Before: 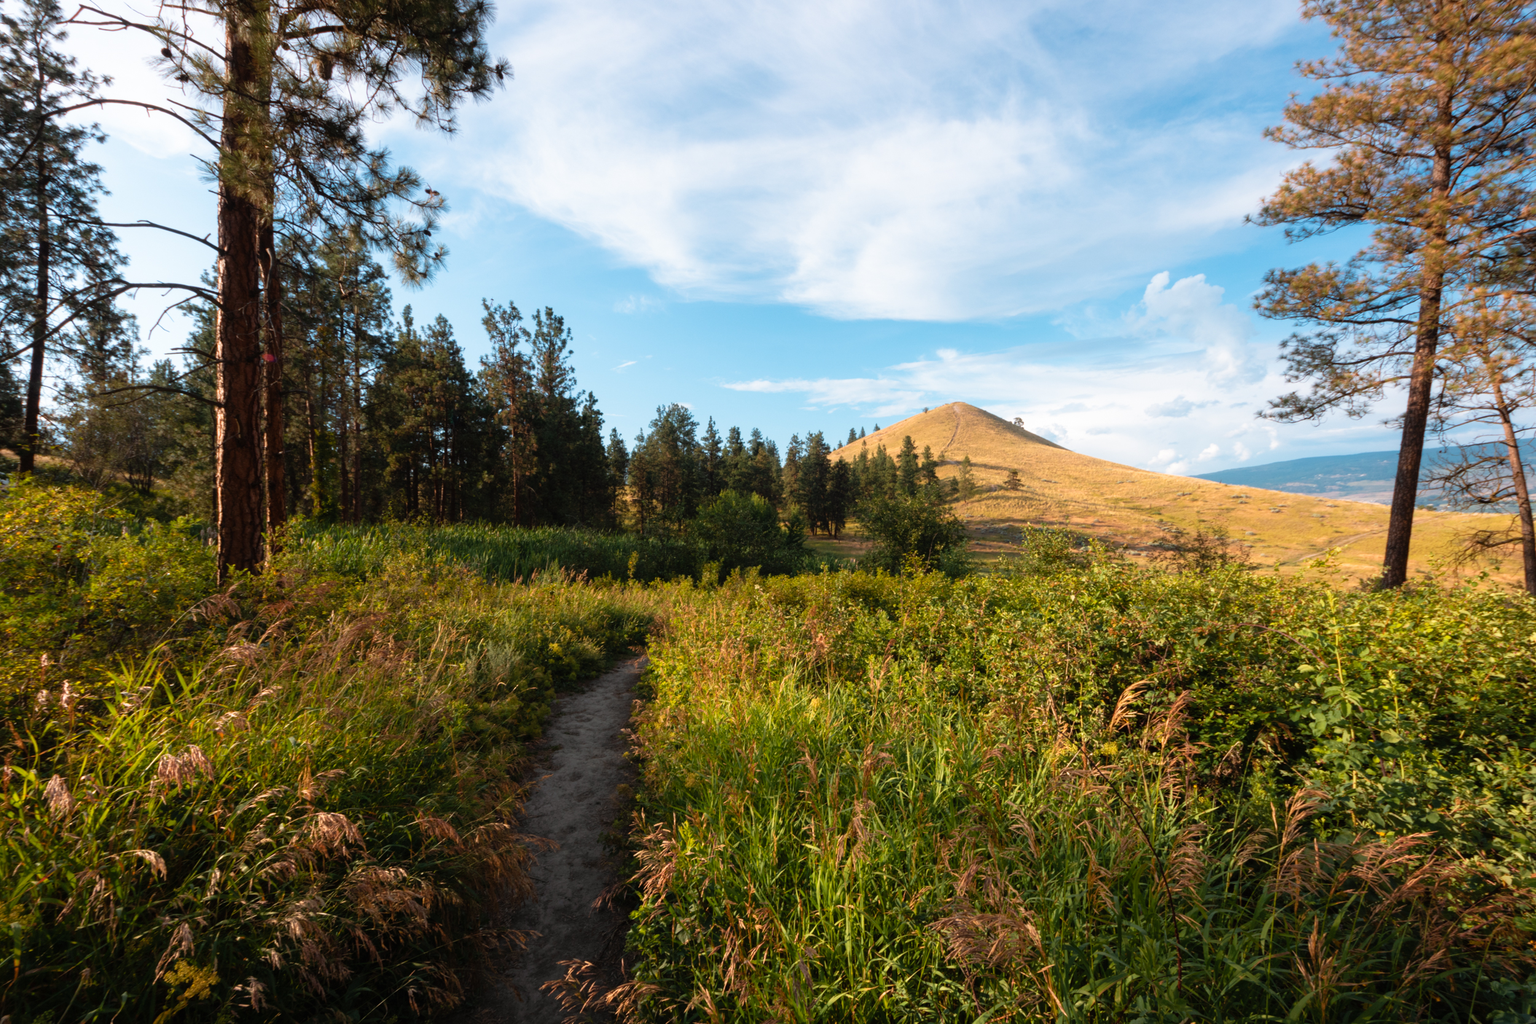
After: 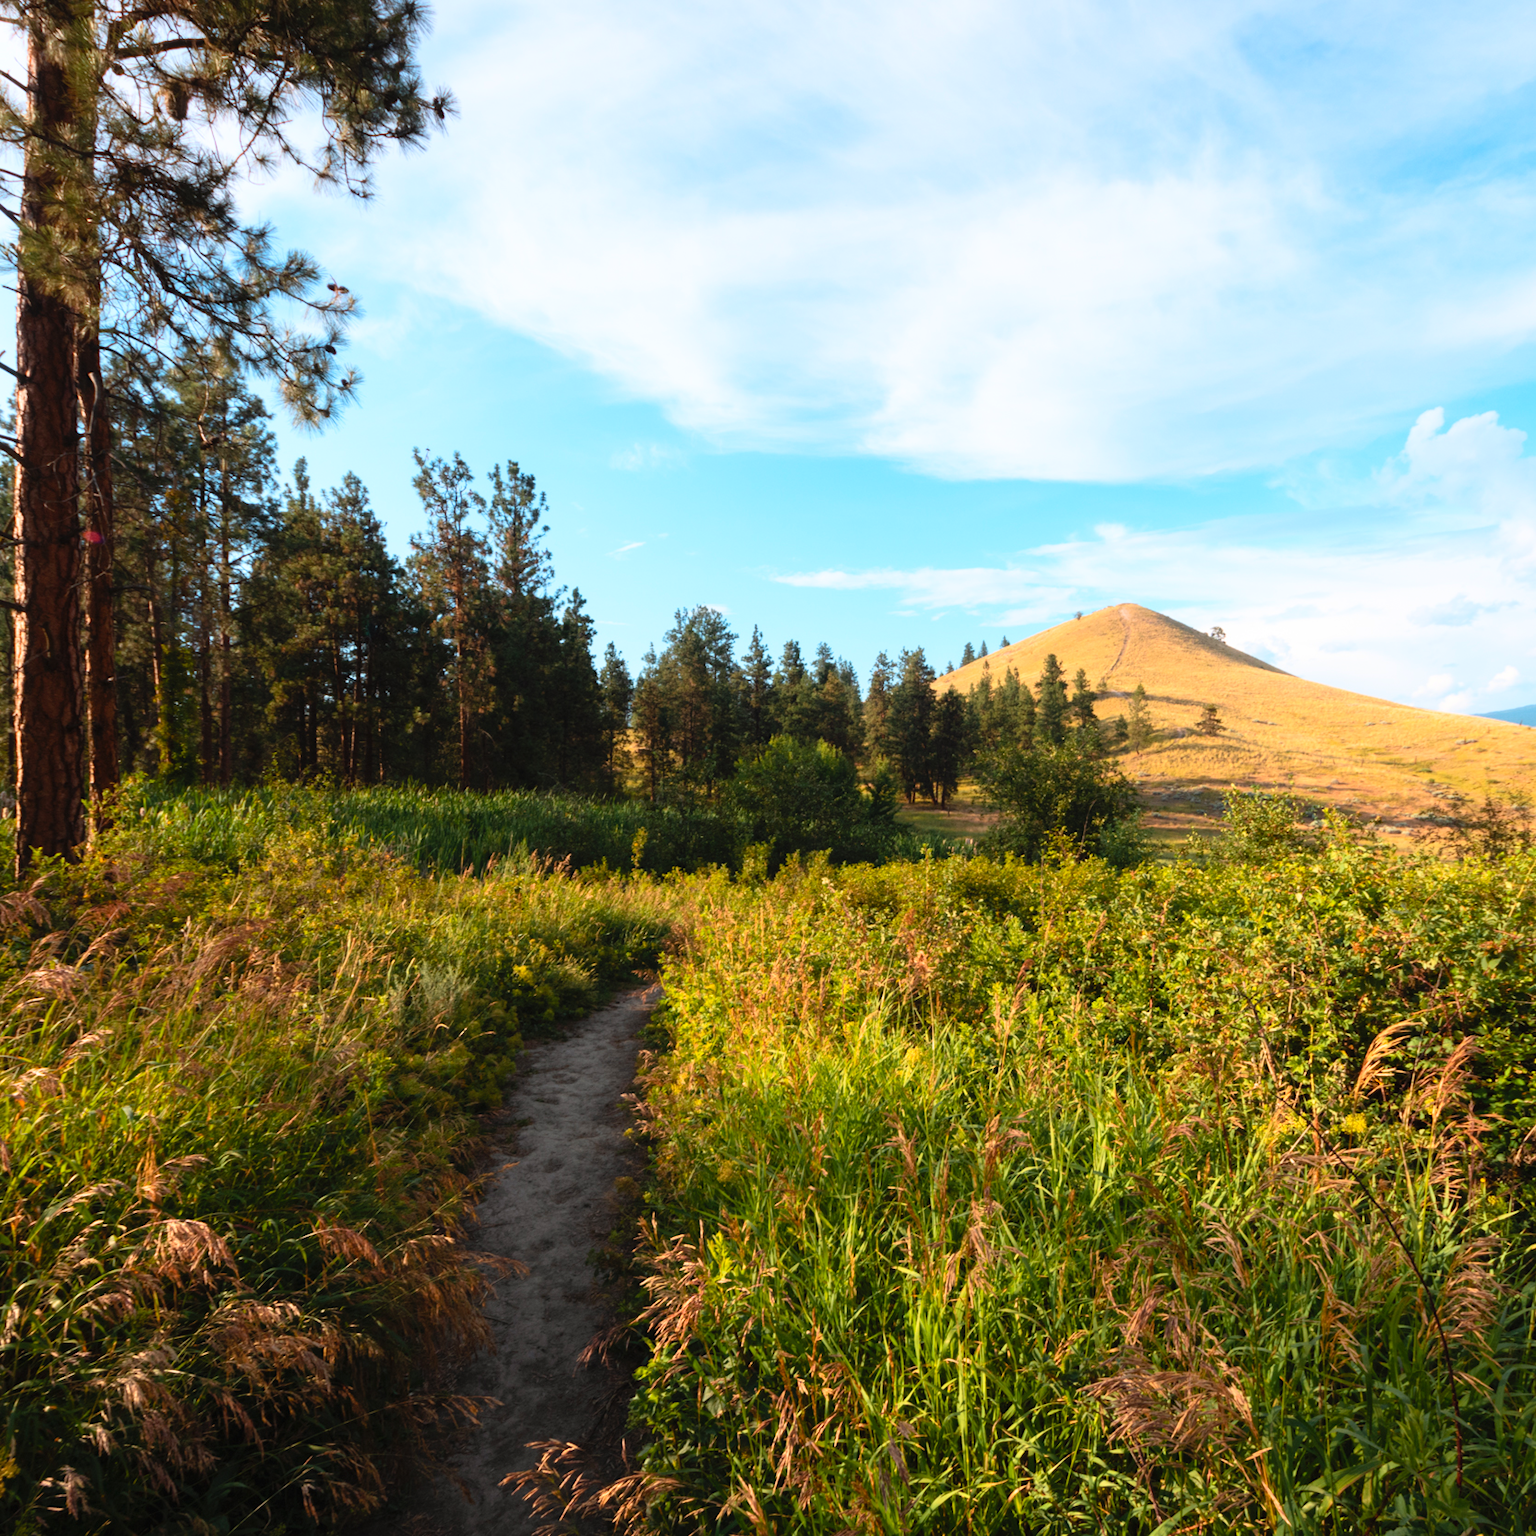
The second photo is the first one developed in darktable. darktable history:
crop and rotate: left 13.537%, right 19.796%
contrast brightness saturation: contrast 0.2, brightness 0.16, saturation 0.22
